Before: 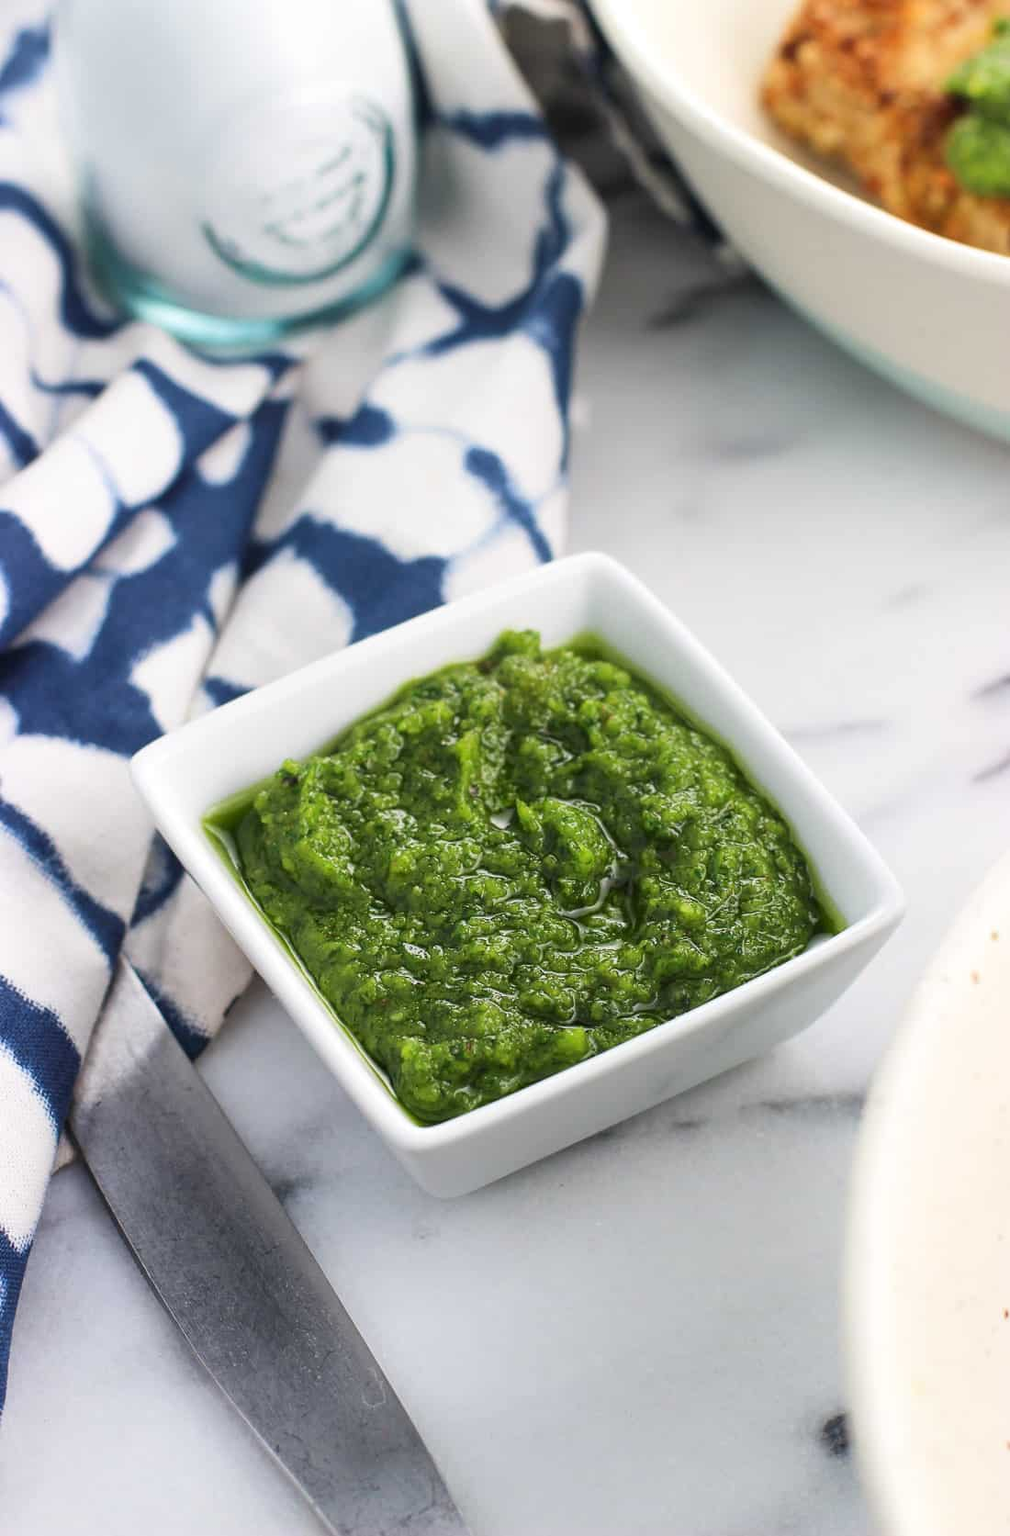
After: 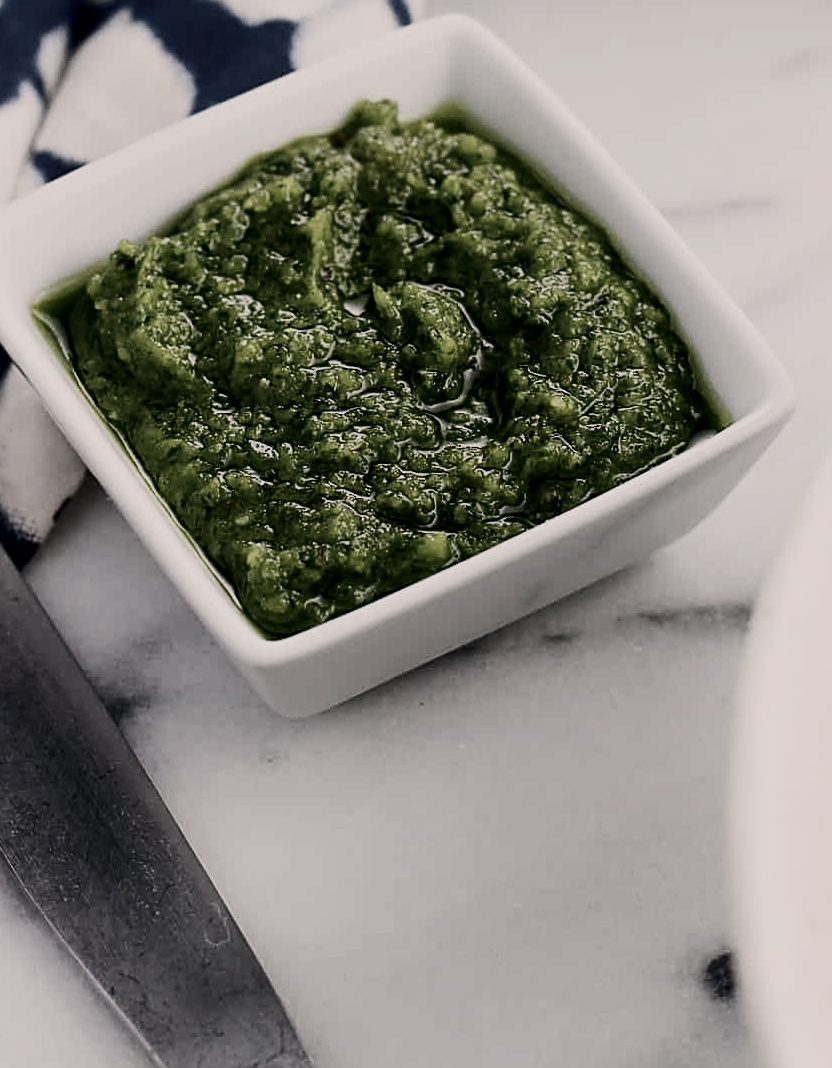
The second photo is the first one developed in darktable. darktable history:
filmic rgb: middle gray luminance 29%, black relative exposure -10.3 EV, white relative exposure 5.5 EV, threshold 6 EV, target black luminance 0%, hardness 3.95, latitude 2.04%, contrast 1.132, highlights saturation mix 5%, shadows ↔ highlights balance 15.11%, add noise in highlights 0, preserve chrominance no, color science v3 (2019), use custom middle-gray values true, iterations of high-quality reconstruction 0, contrast in highlights soft, enable highlight reconstruction true
contrast brightness saturation: contrast 0.25, saturation -0.31
white balance: red 0.986, blue 1.01
sharpen: on, module defaults
crop and rotate: left 17.299%, top 35.115%, right 7.015%, bottom 1.024%
color correction: highlights a* 5.59, highlights b* 5.24, saturation 0.68
exposure: black level correction 0.002, exposure -0.1 EV, compensate highlight preservation false
